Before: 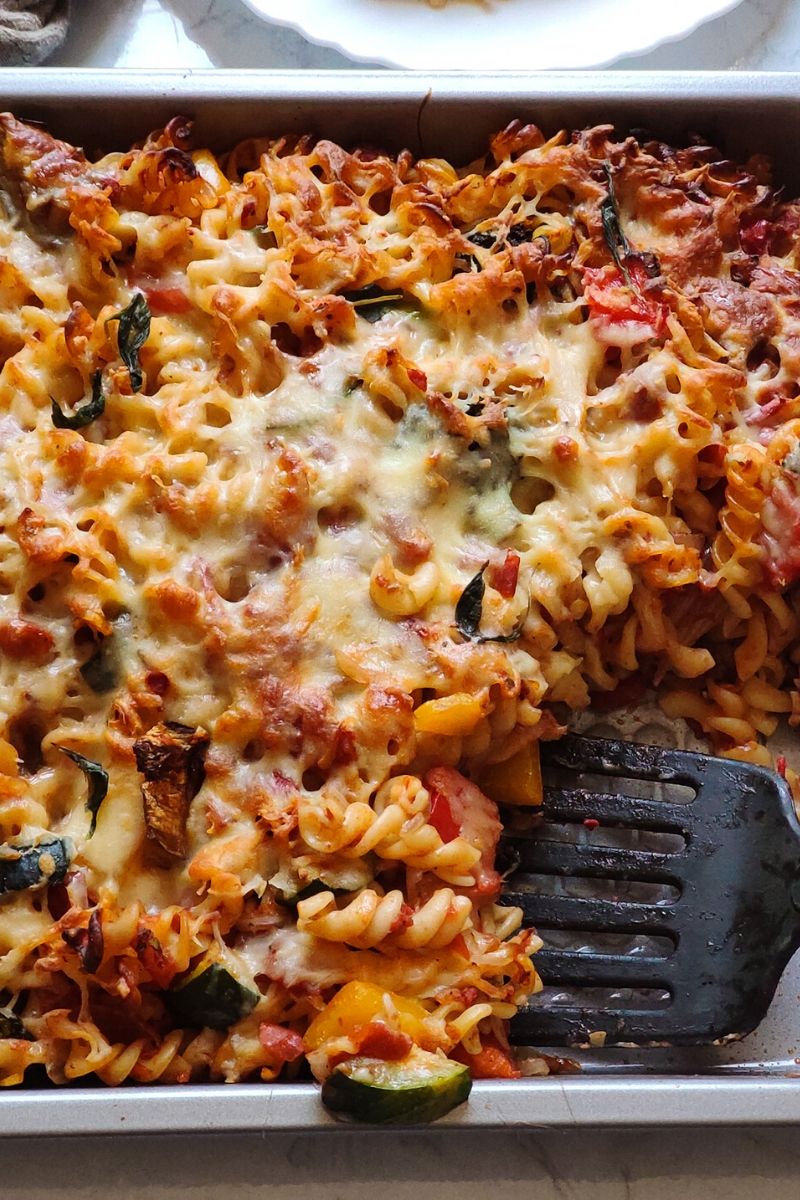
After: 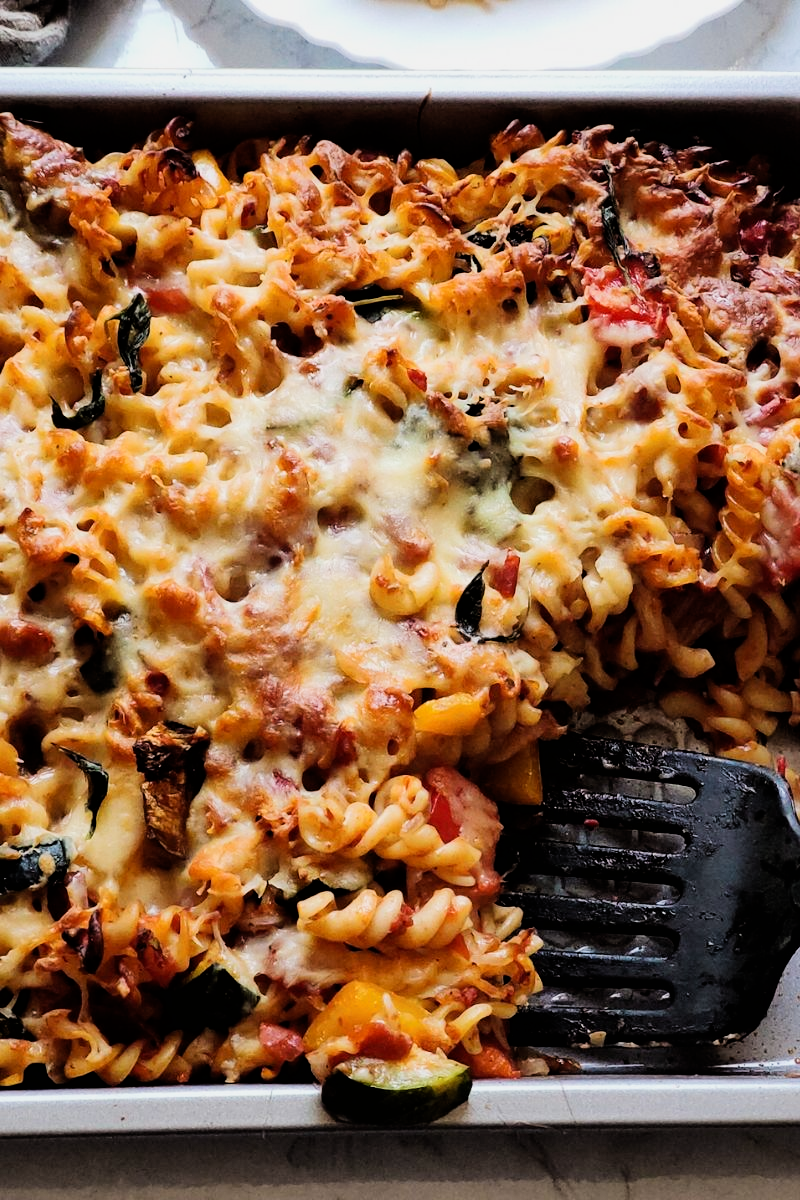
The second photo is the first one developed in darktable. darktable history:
filmic rgb: black relative exposure -5 EV, hardness 2.88, contrast 1.3, highlights saturation mix -30%
levels: levels [0, 0.476, 0.951]
